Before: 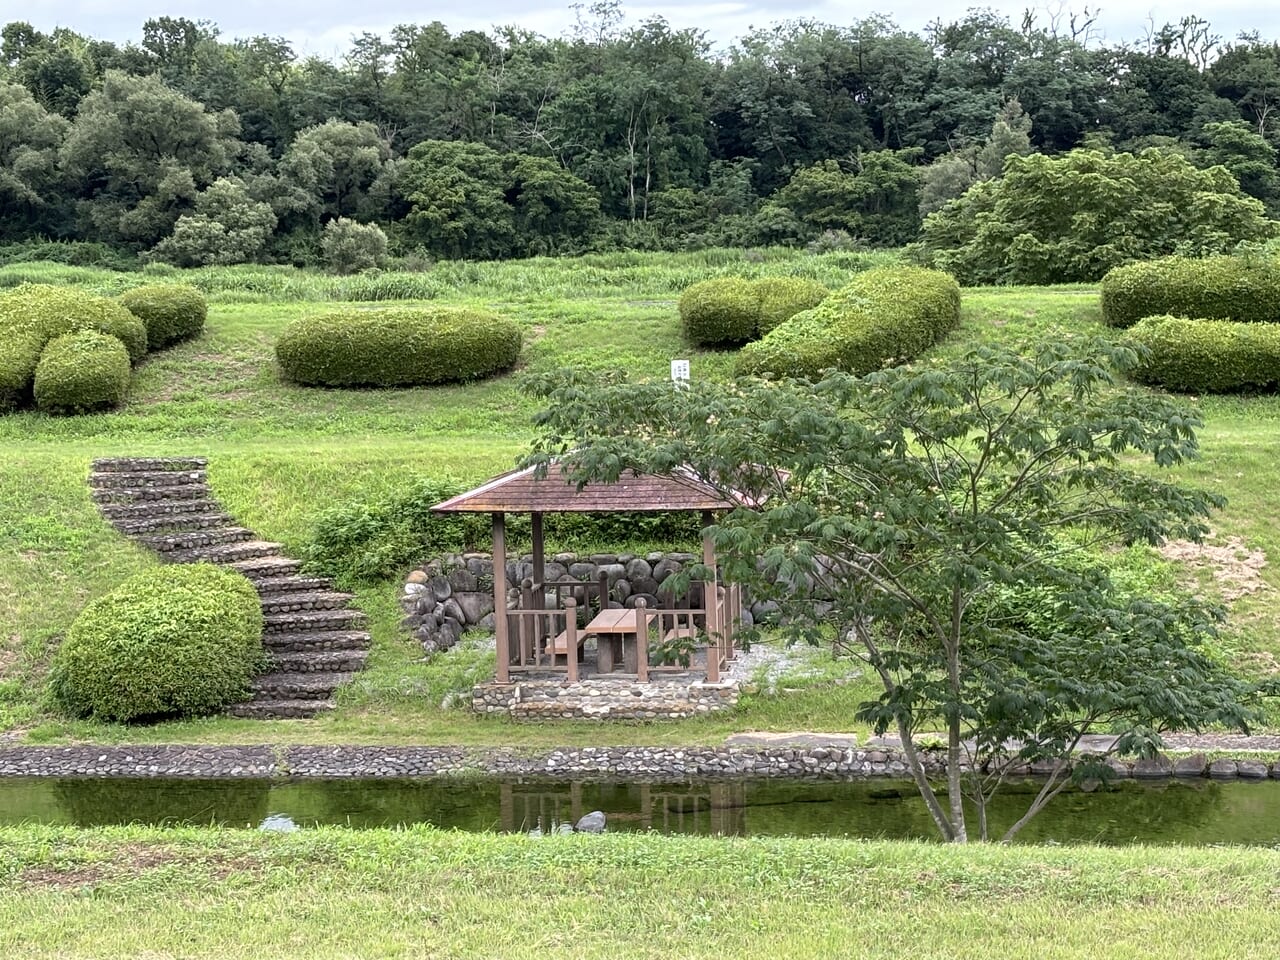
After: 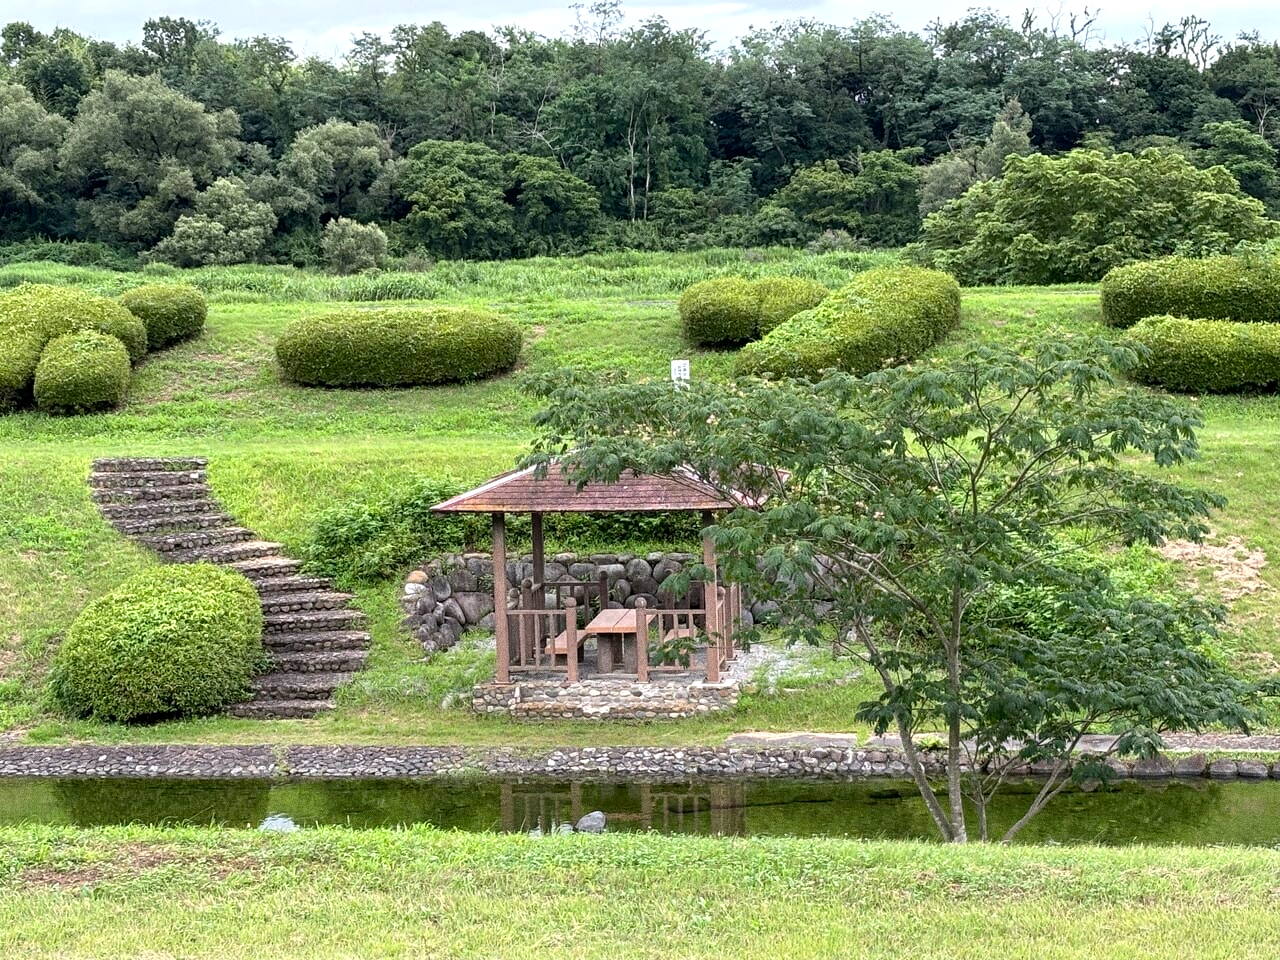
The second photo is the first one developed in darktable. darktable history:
grain: coarseness 0.09 ISO, strength 40%
exposure: black level correction 0.001, exposure 0.14 EV, compensate highlight preservation false
